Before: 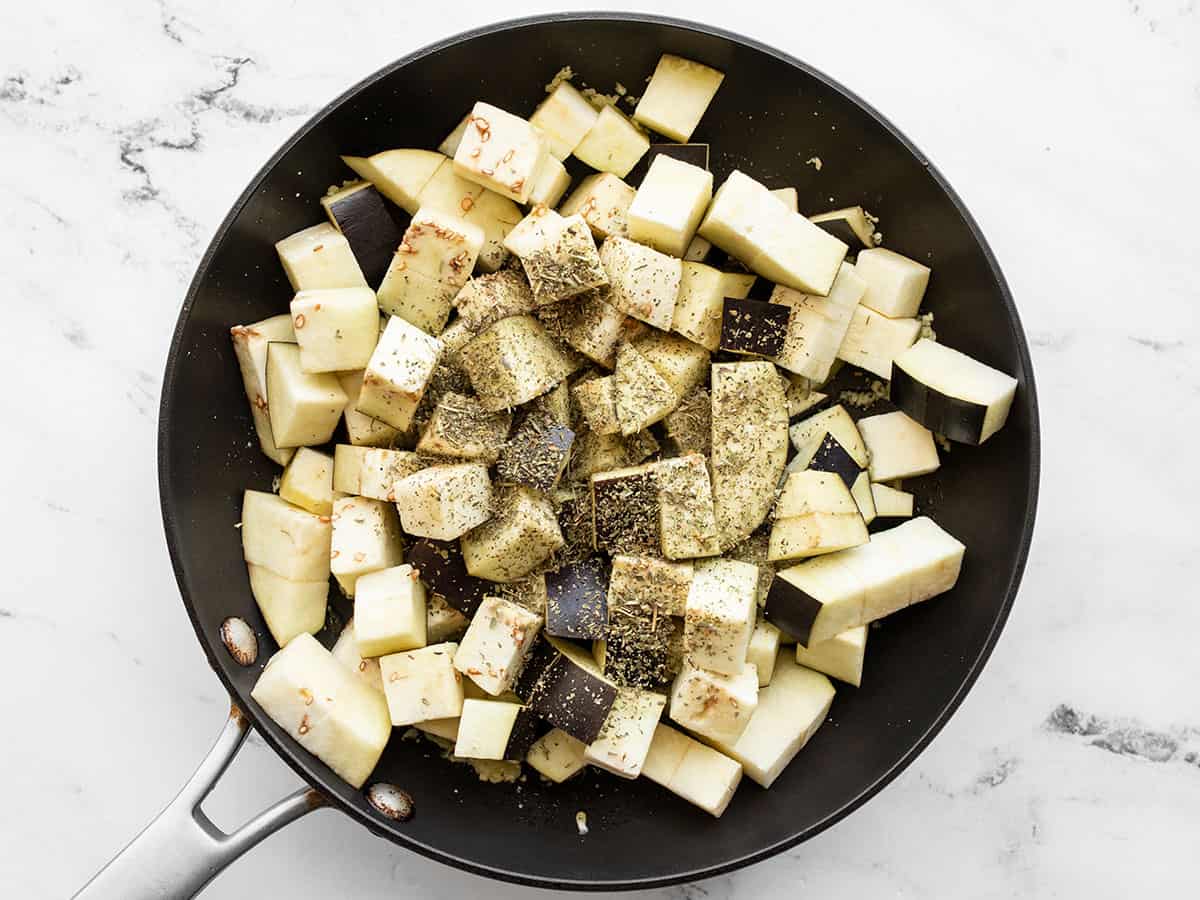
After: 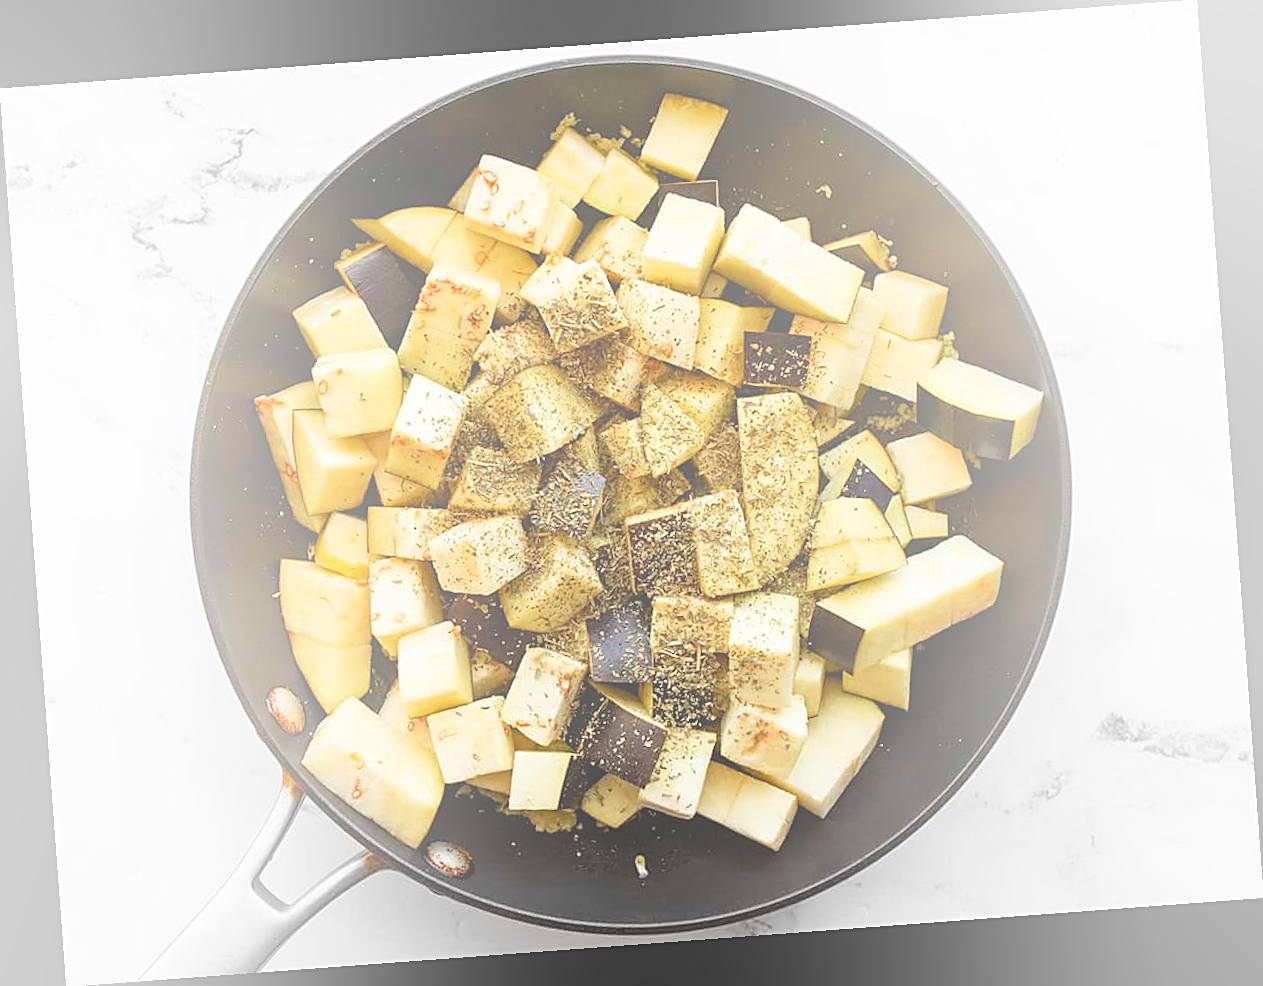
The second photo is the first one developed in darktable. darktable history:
rotate and perspective: rotation -4.25°, automatic cropping off
sharpen: on, module defaults
bloom: size 38%, threshold 95%, strength 30%
